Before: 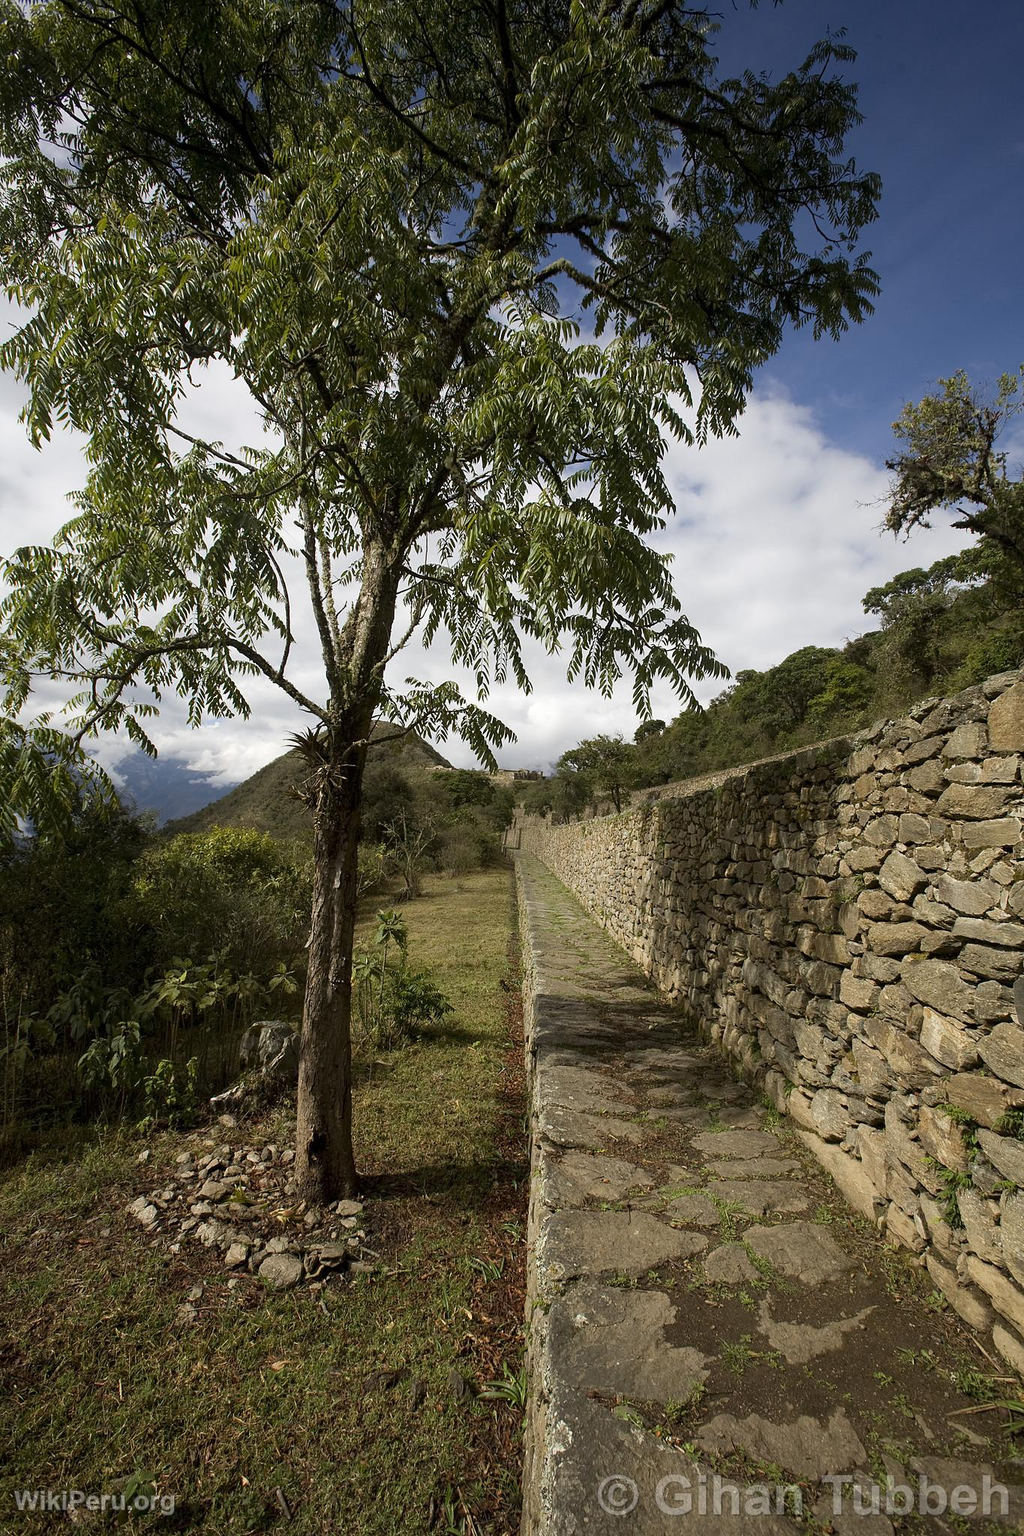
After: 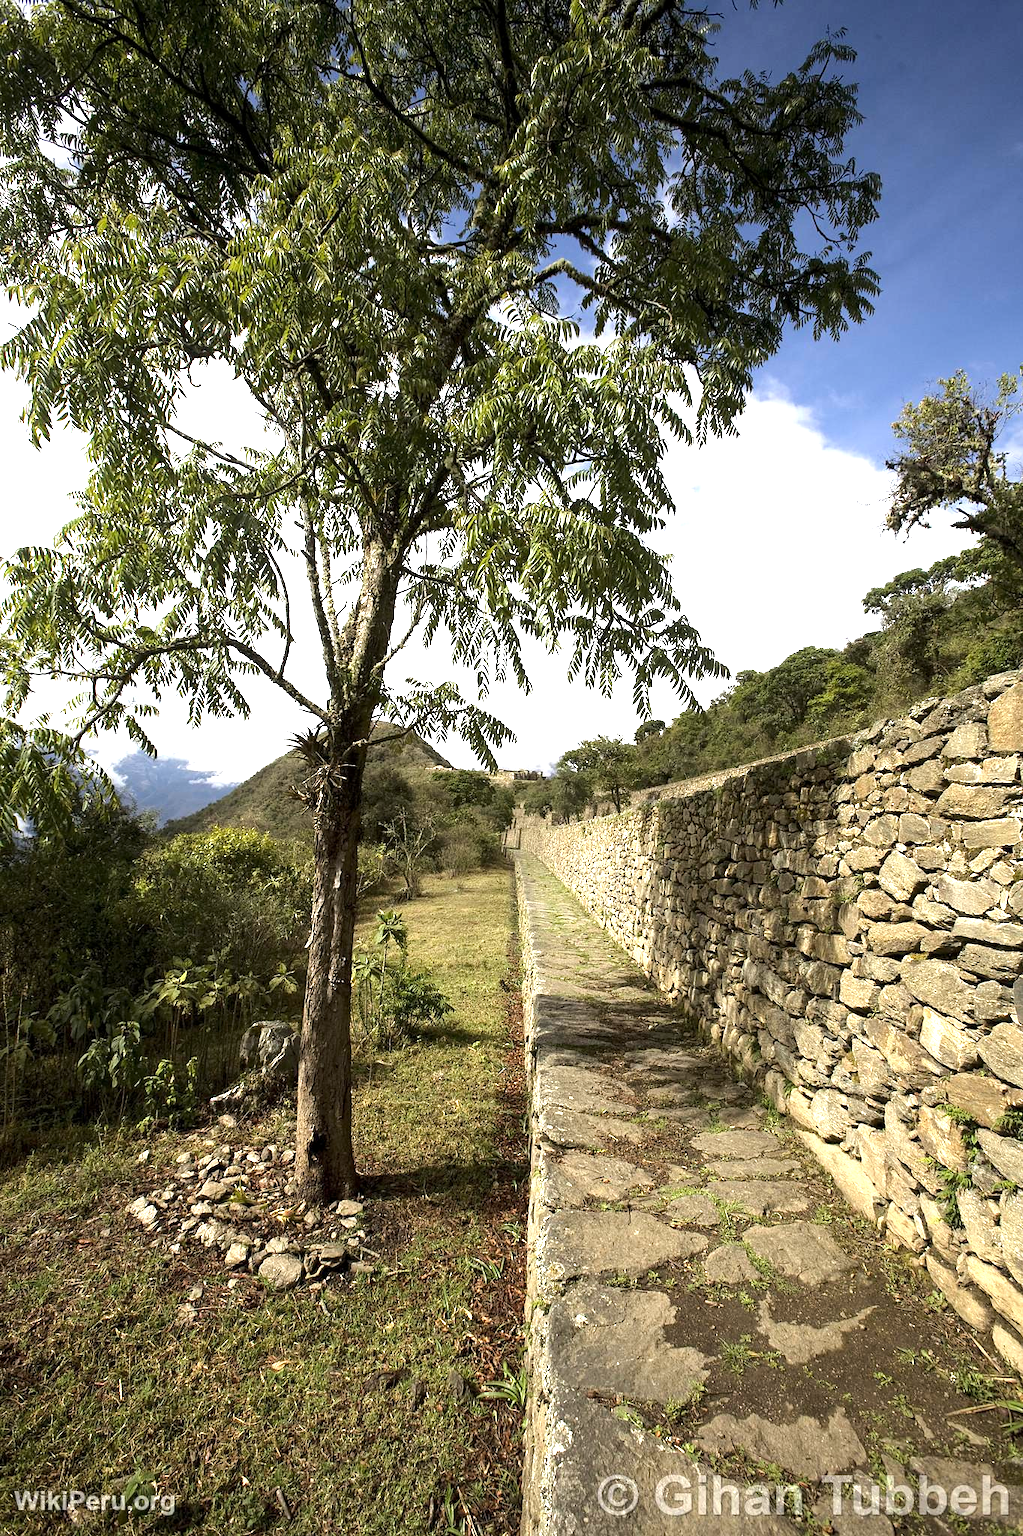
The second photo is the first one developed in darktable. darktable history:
color balance rgb: shadows lift › luminance -20.009%, perceptual saturation grading › global saturation -2.867%, perceptual brilliance grading › highlights 6.722%, perceptual brilliance grading › mid-tones 16.168%, perceptual brilliance grading › shadows -5.562%, global vibrance 0.482%
exposure: black level correction 0.001, exposure 1.13 EV, compensate highlight preservation false
